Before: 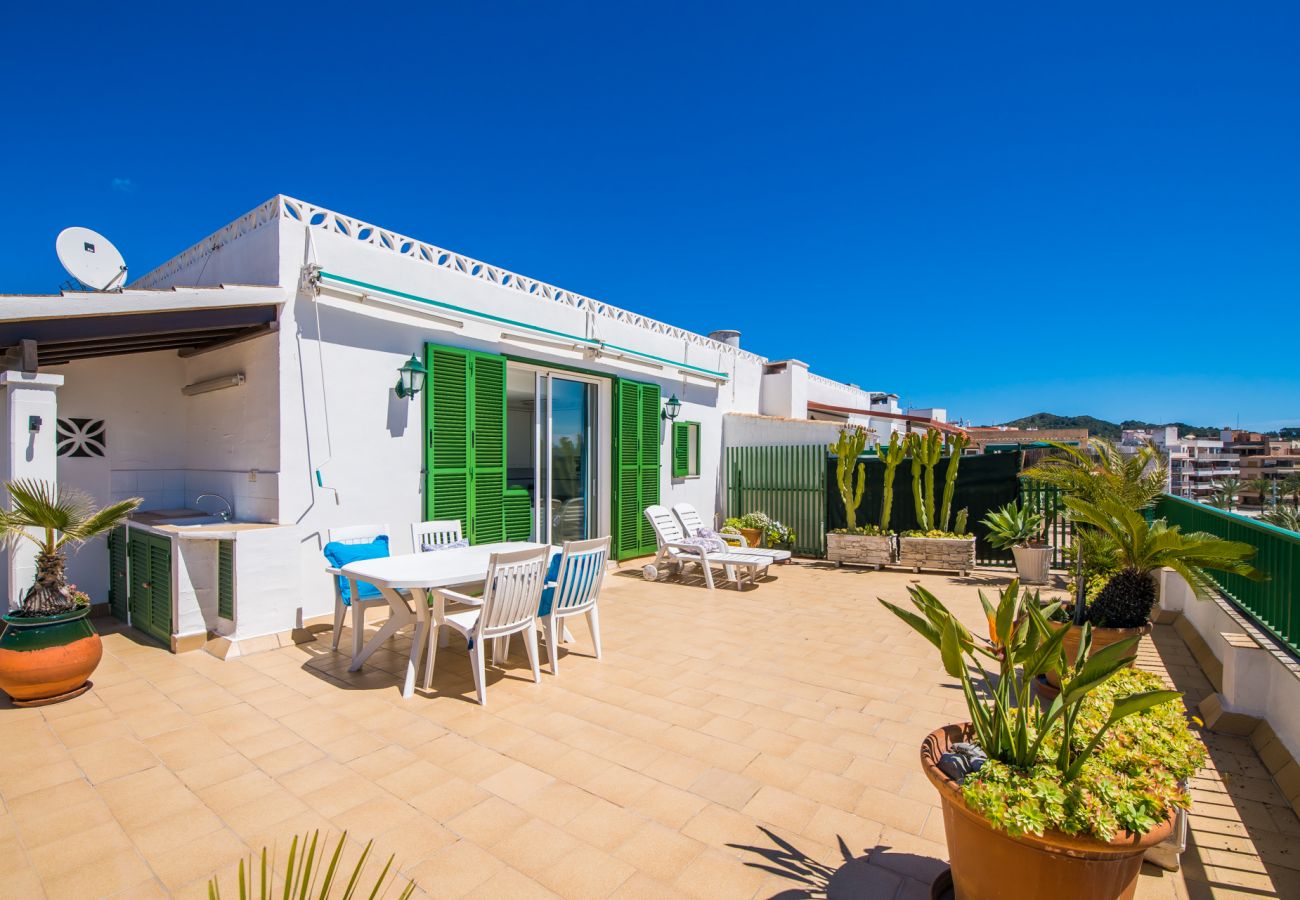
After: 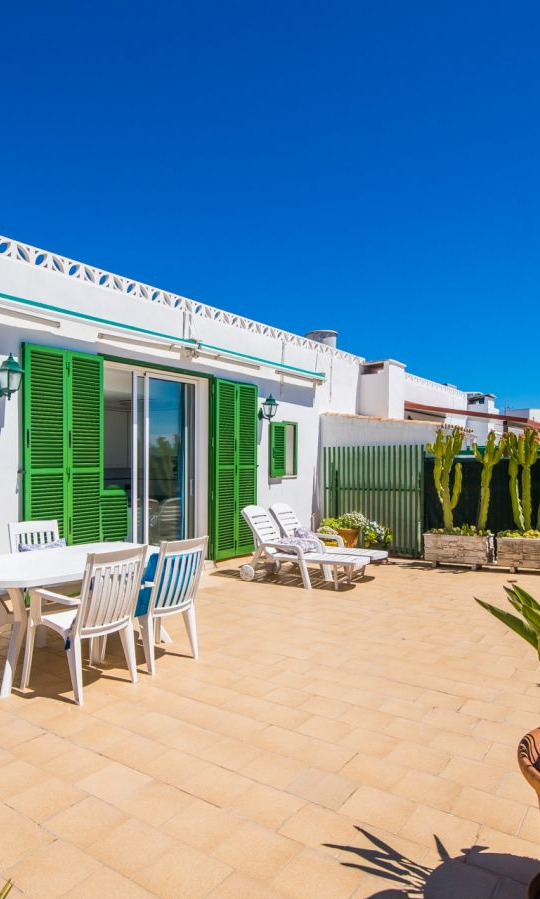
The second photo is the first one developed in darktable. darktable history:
crop: left 31.001%, right 27.416%
